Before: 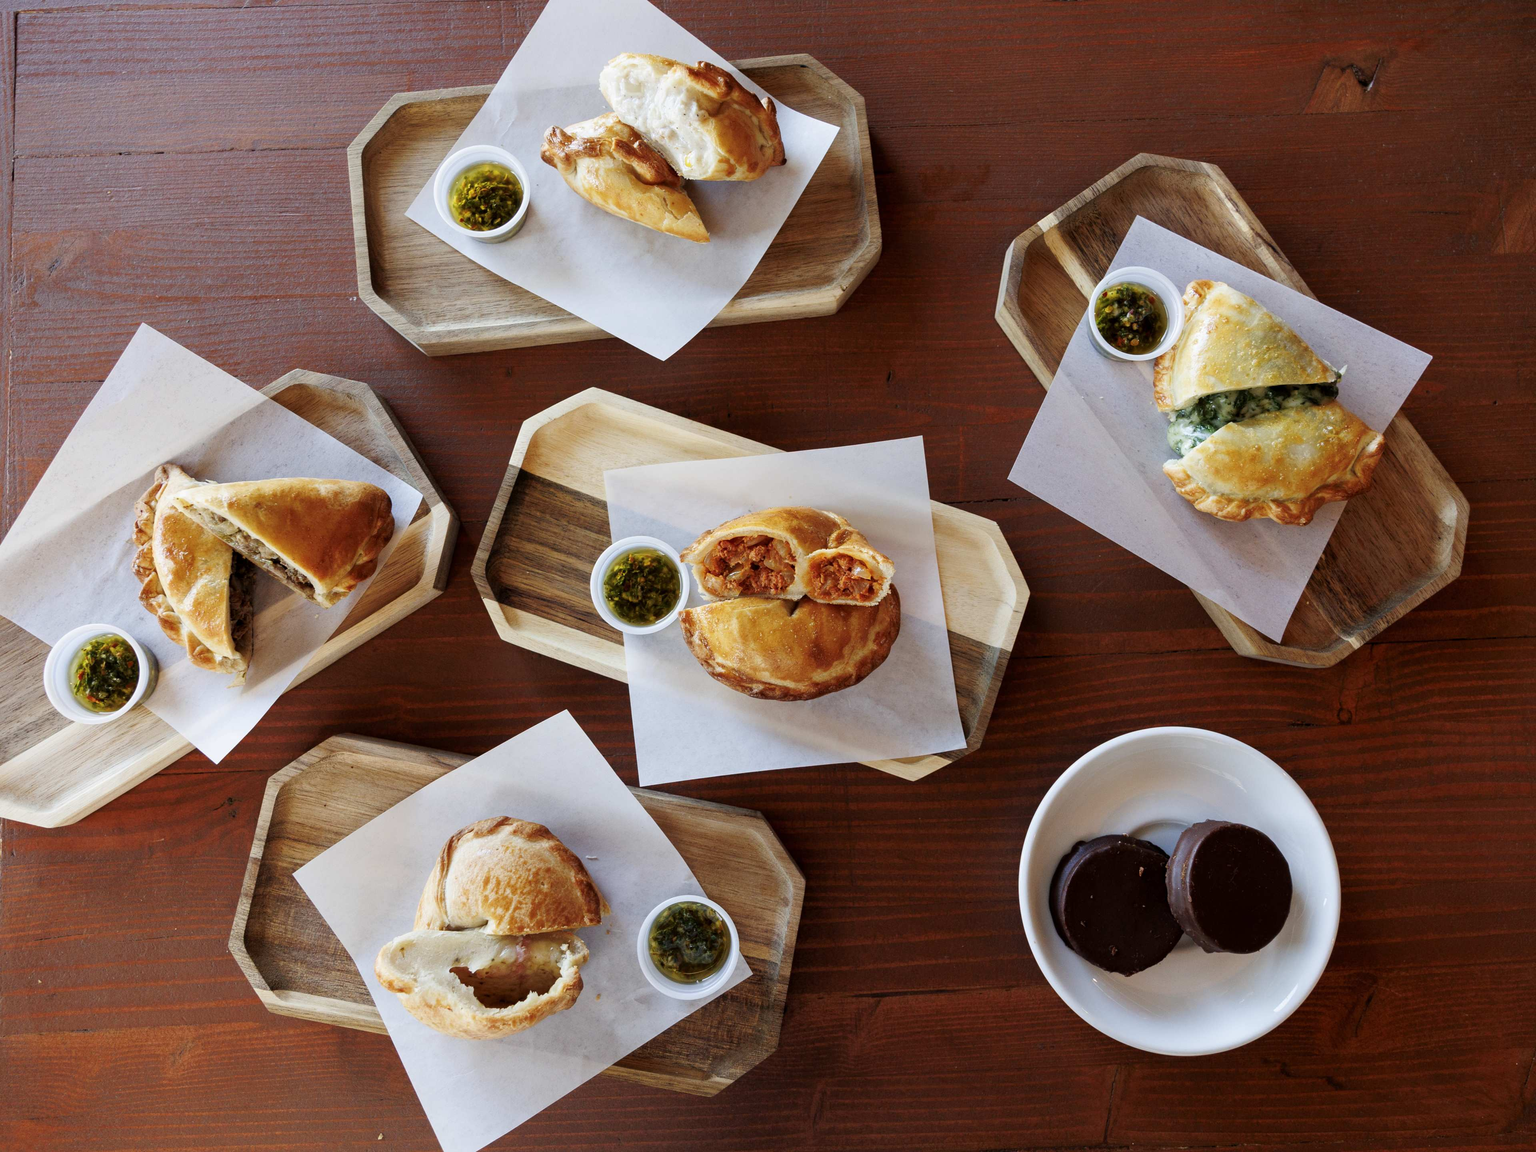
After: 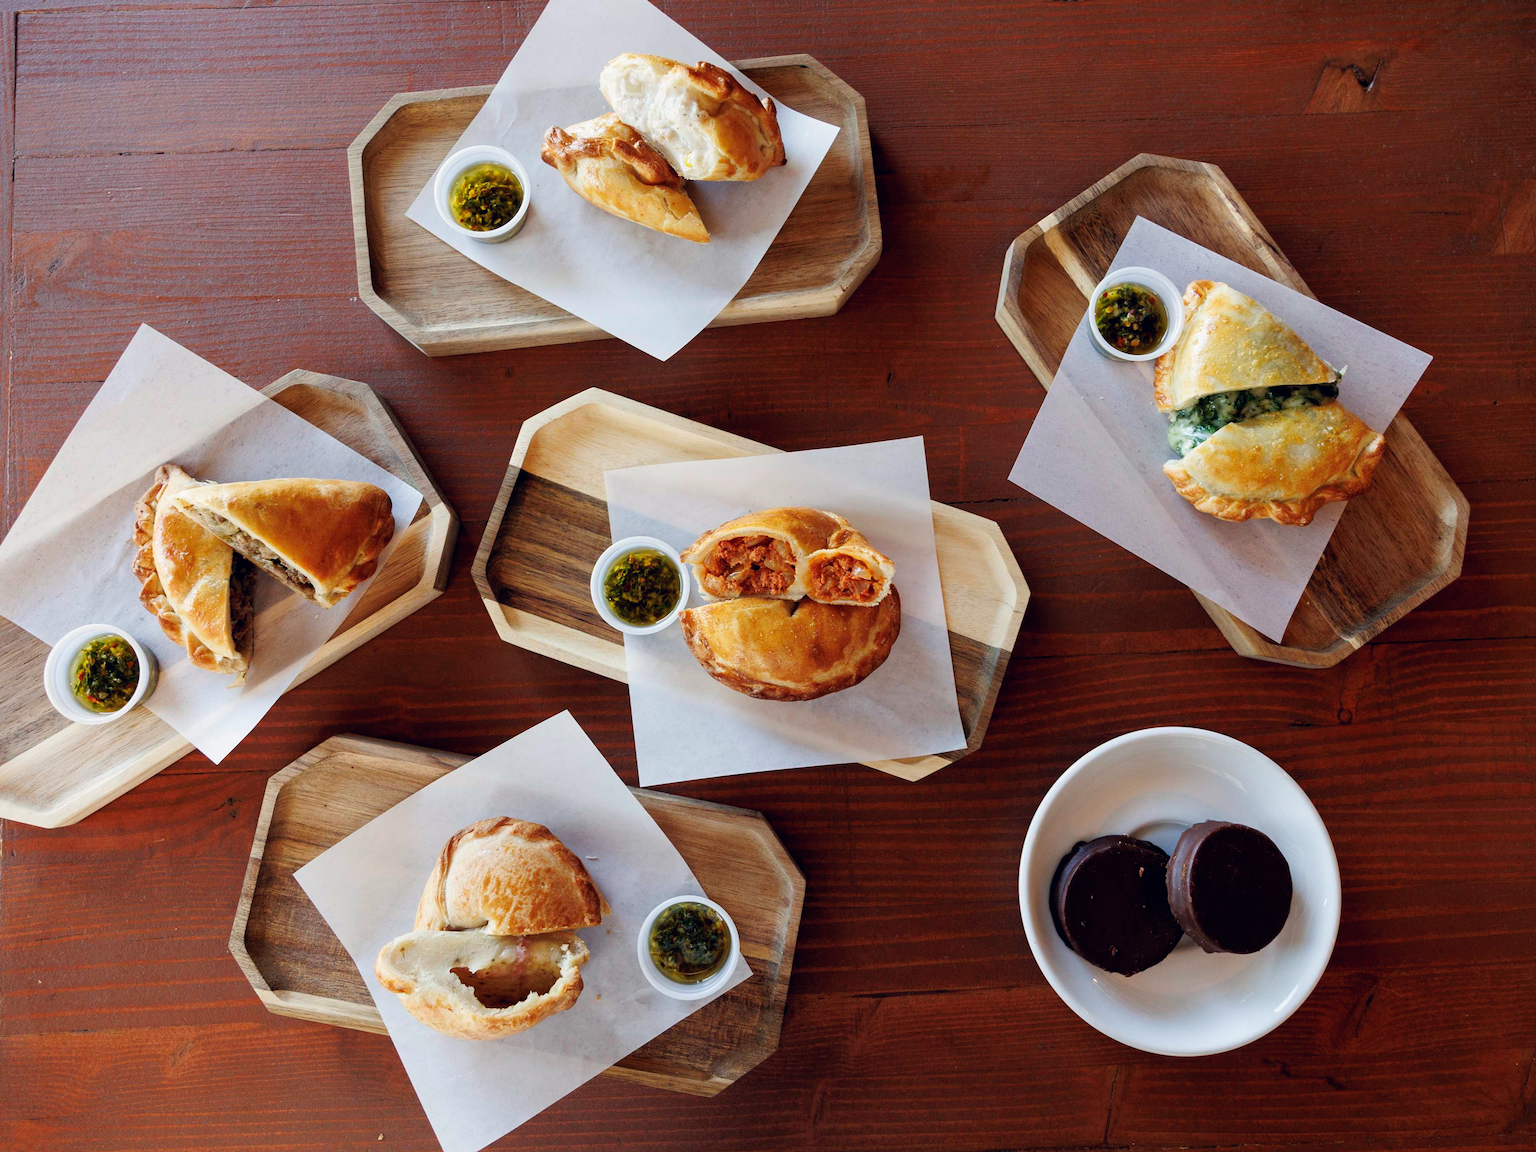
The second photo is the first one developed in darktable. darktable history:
color correction: highlights a* 0.196, highlights b* 2.72, shadows a* -0.818, shadows b* -4.79
